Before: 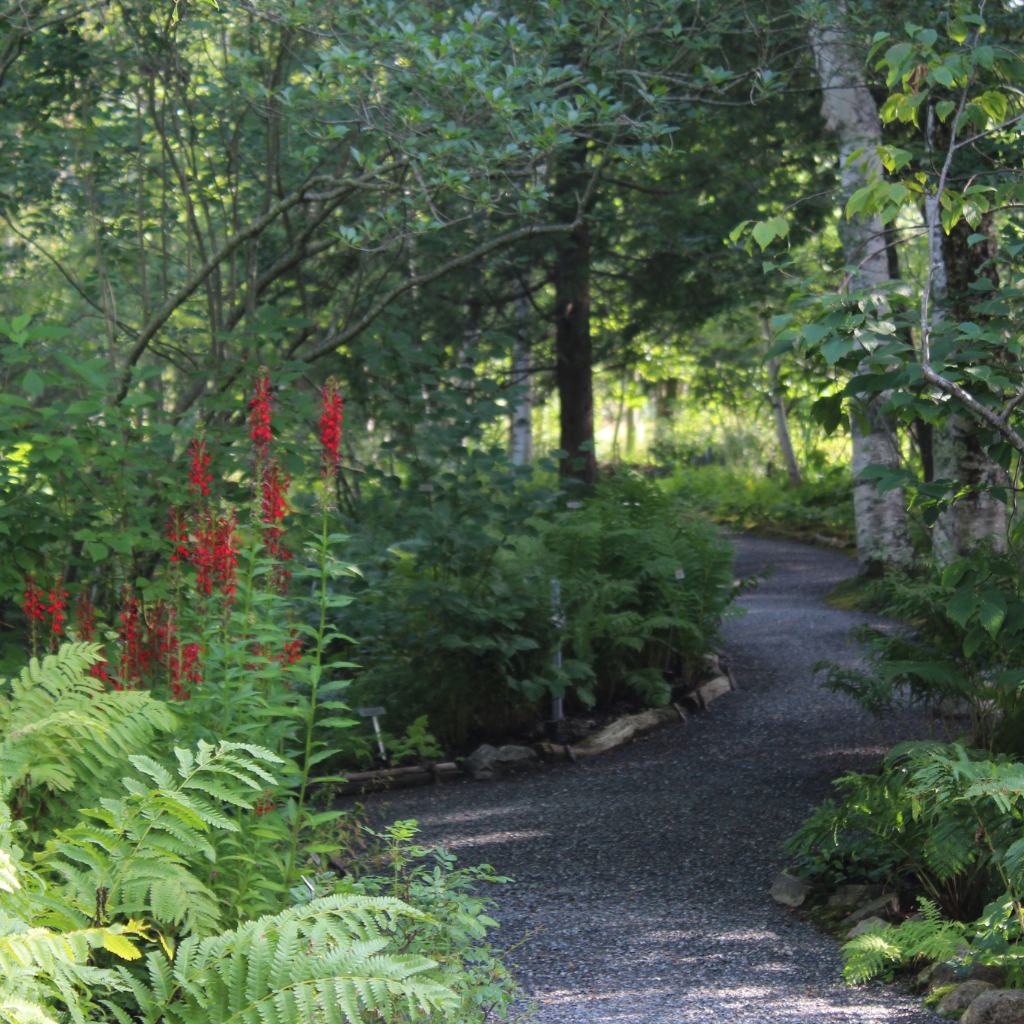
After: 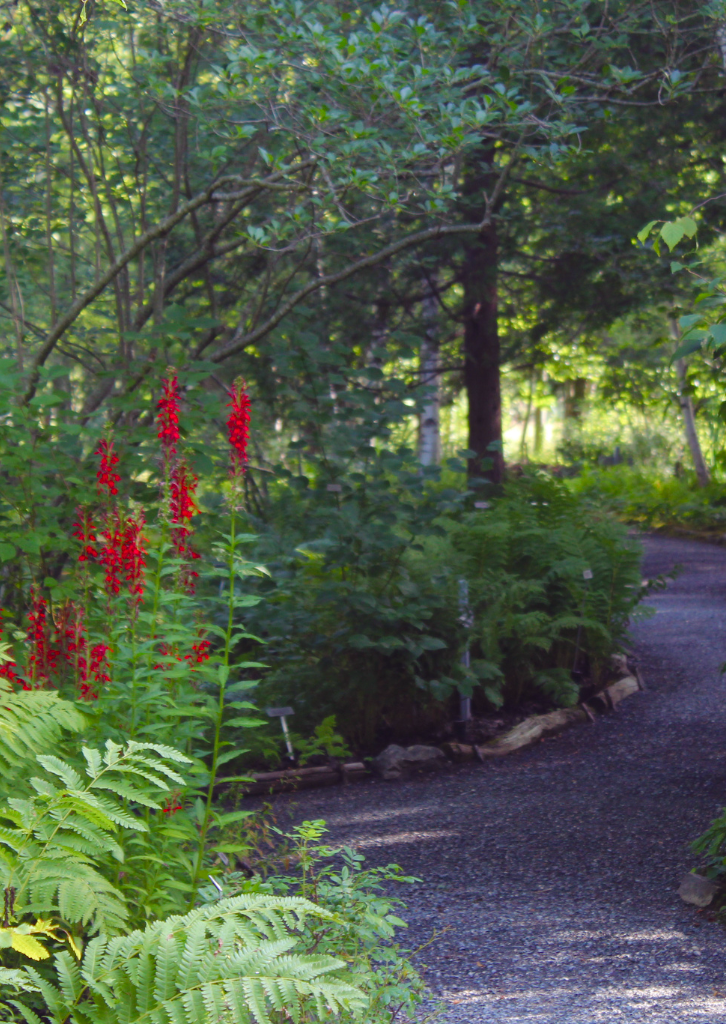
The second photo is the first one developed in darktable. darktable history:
crop and rotate: left 8.986%, right 20.091%
tone equalizer: edges refinement/feathering 500, mask exposure compensation -1.57 EV, preserve details no
color balance rgb: shadows lift › luminance 0.623%, shadows lift › chroma 6.739%, shadows lift › hue 300.27°, global offset › luminance 0.274%, perceptual saturation grading › global saturation 20%, perceptual saturation grading › highlights -25.452%, perceptual saturation grading › shadows 49.742%
